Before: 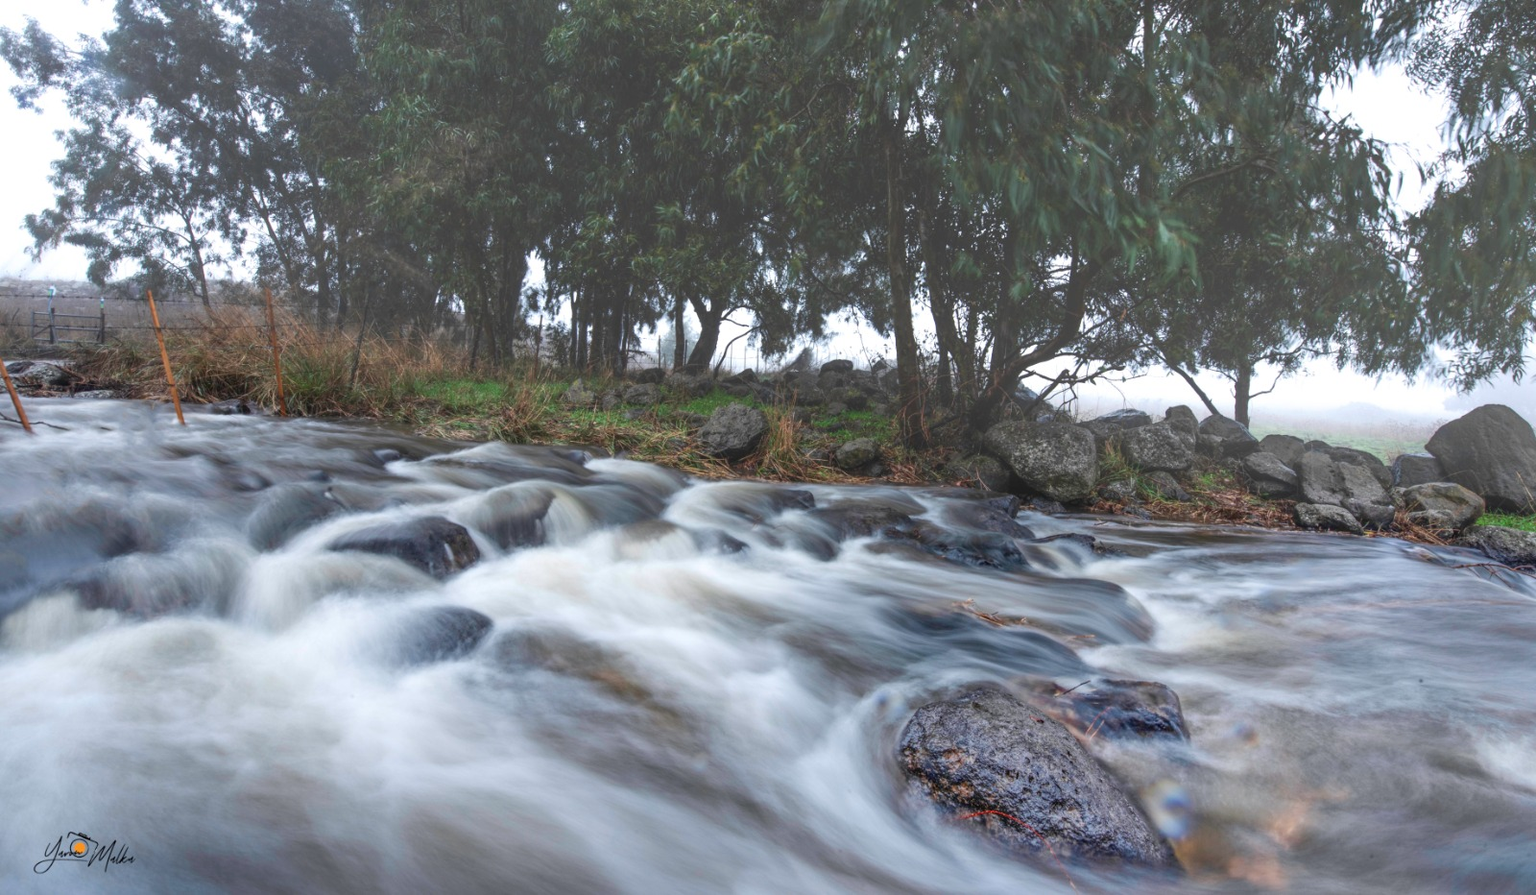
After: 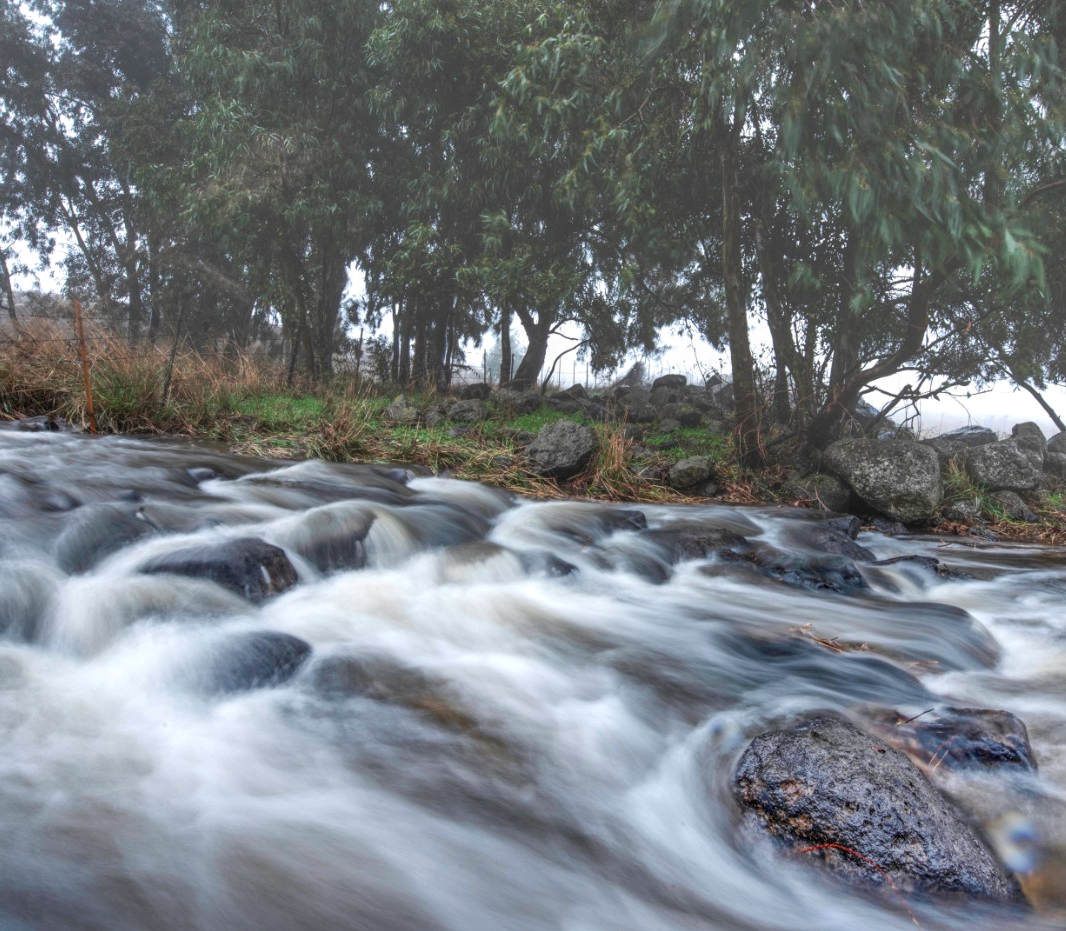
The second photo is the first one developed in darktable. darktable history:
local contrast: on, module defaults
crop and rotate: left 12.648%, right 20.685%
shadows and highlights: low approximation 0.01, soften with gaussian
